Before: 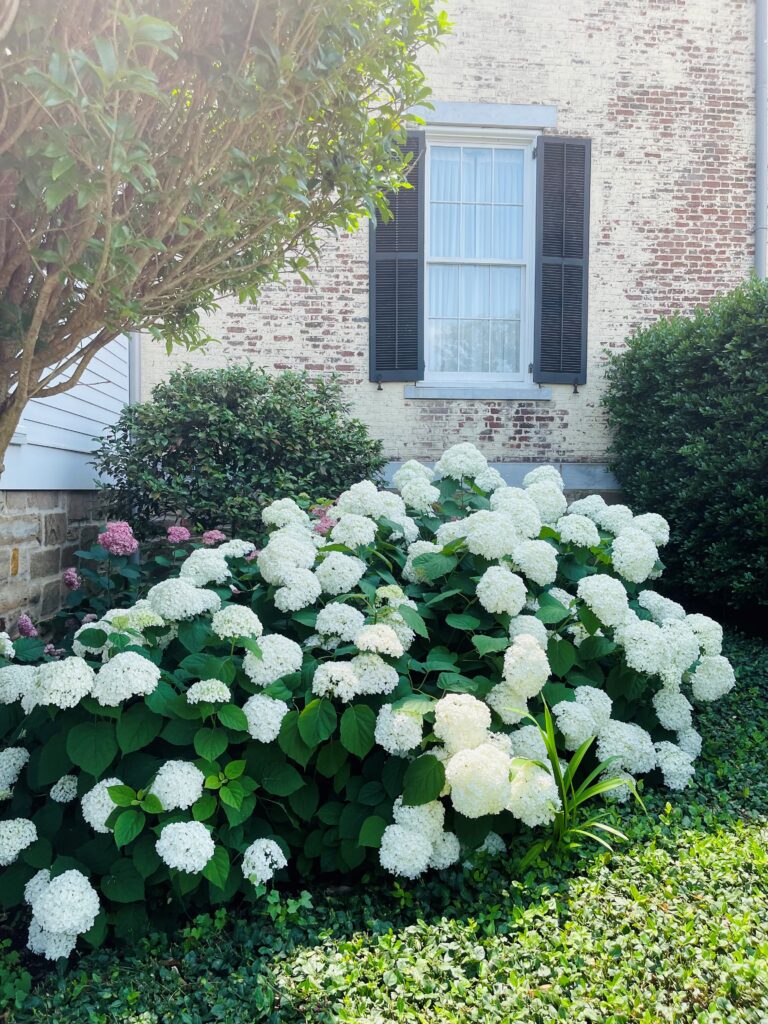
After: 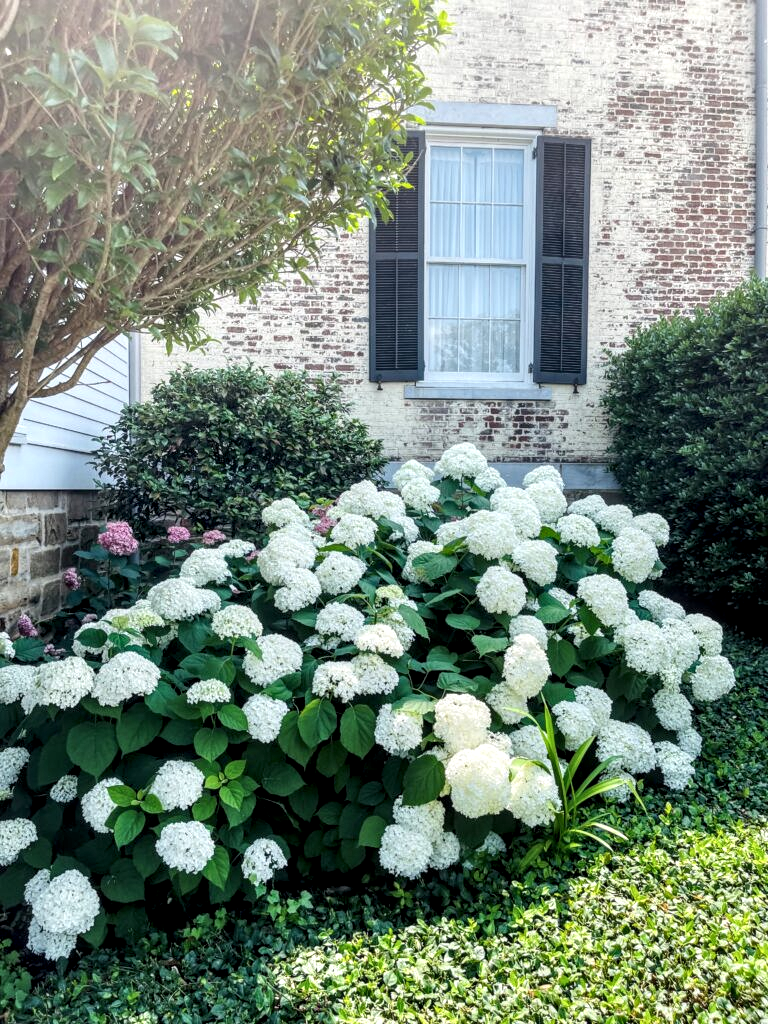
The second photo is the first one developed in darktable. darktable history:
local contrast: highlights 79%, shadows 56%, detail 174%, midtone range 0.423
